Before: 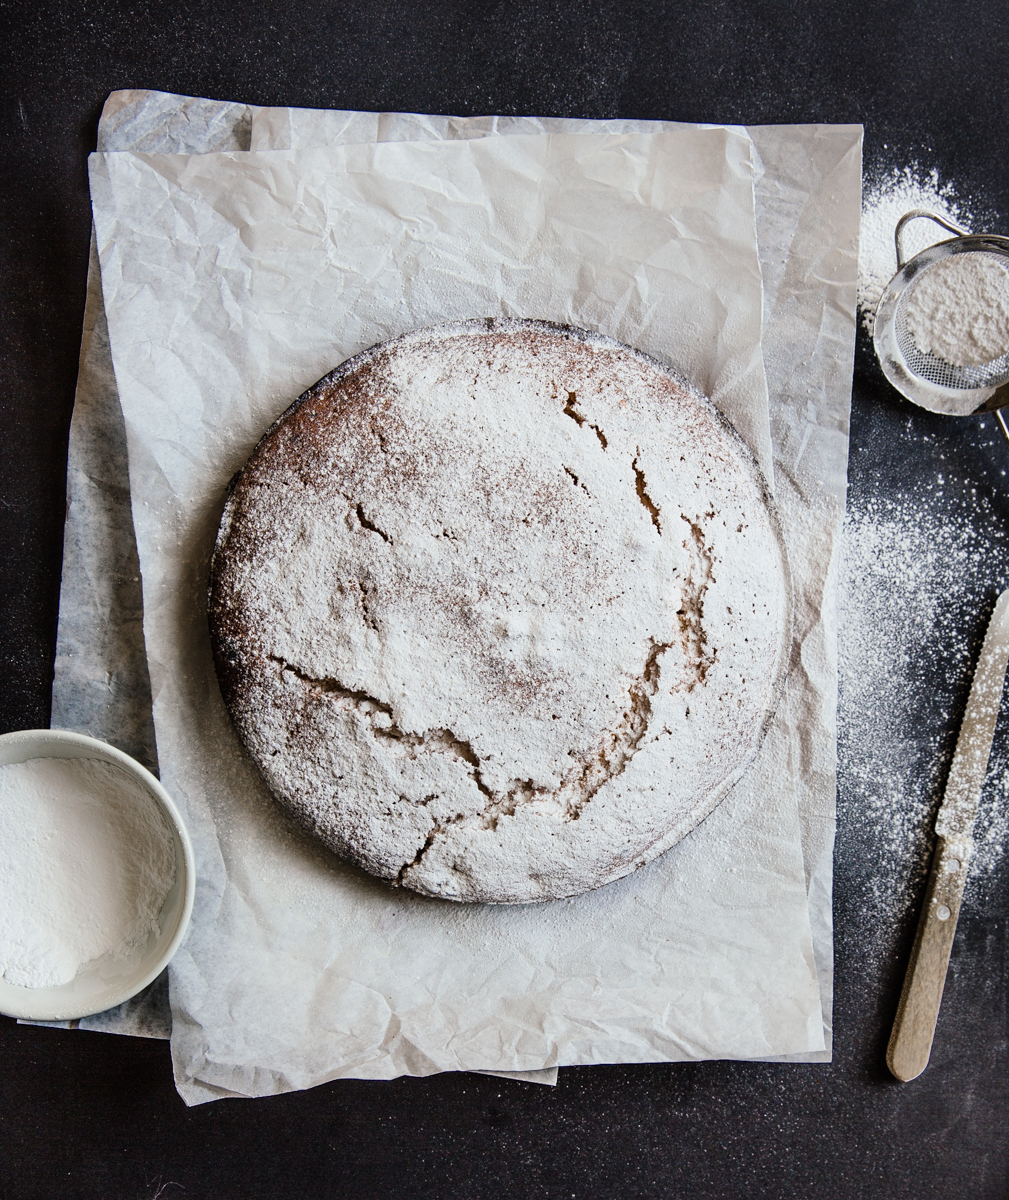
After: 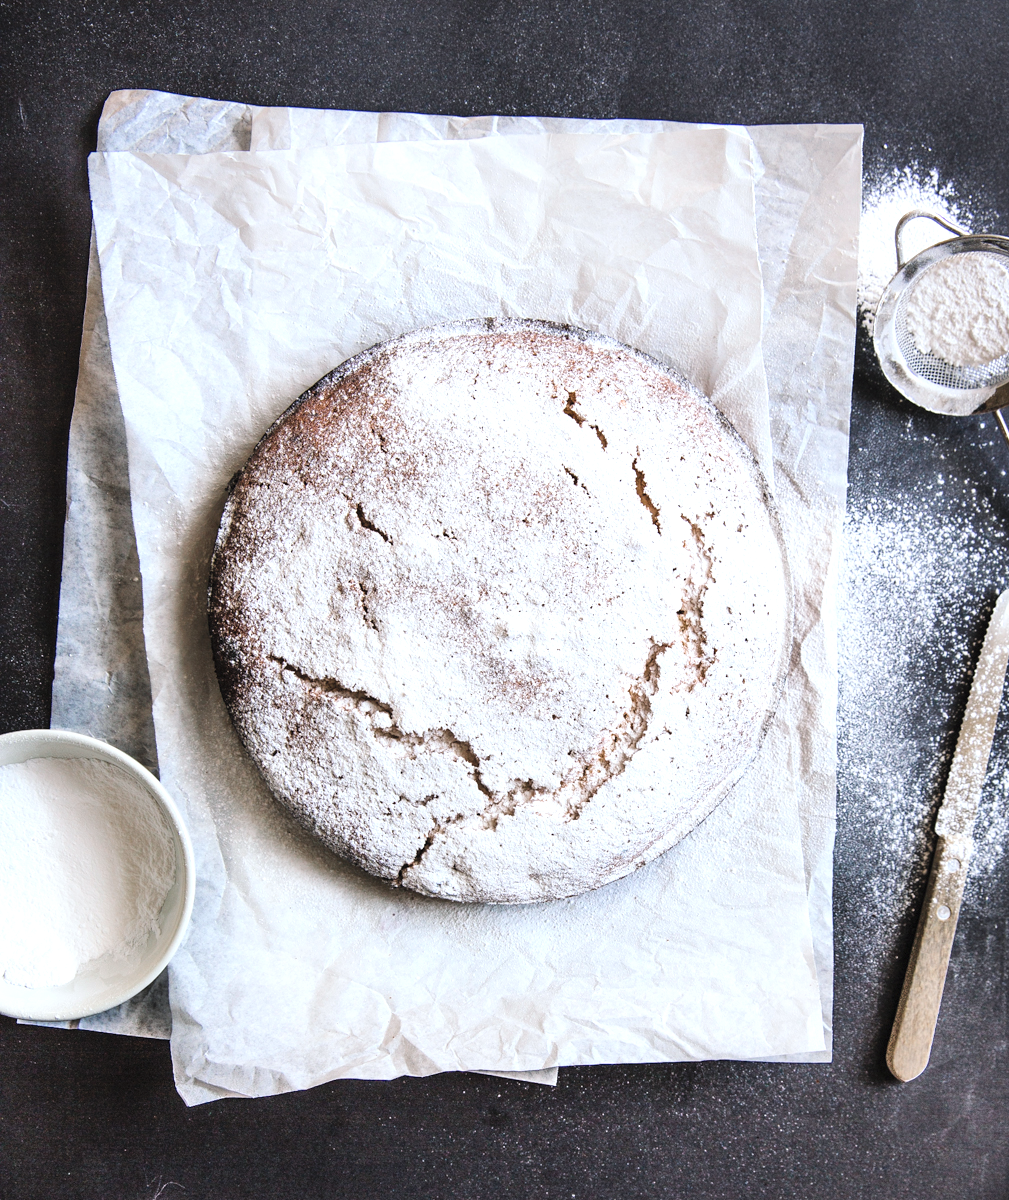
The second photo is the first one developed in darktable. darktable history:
color correction: highlights a* -0.084, highlights b* -5.23, shadows a* -0.137, shadows b* -0.107
exposure: black level correction 0, exposure 0.587 EV, compensate highlight preservation false
contrast brightness saturation: brightness 0.151
